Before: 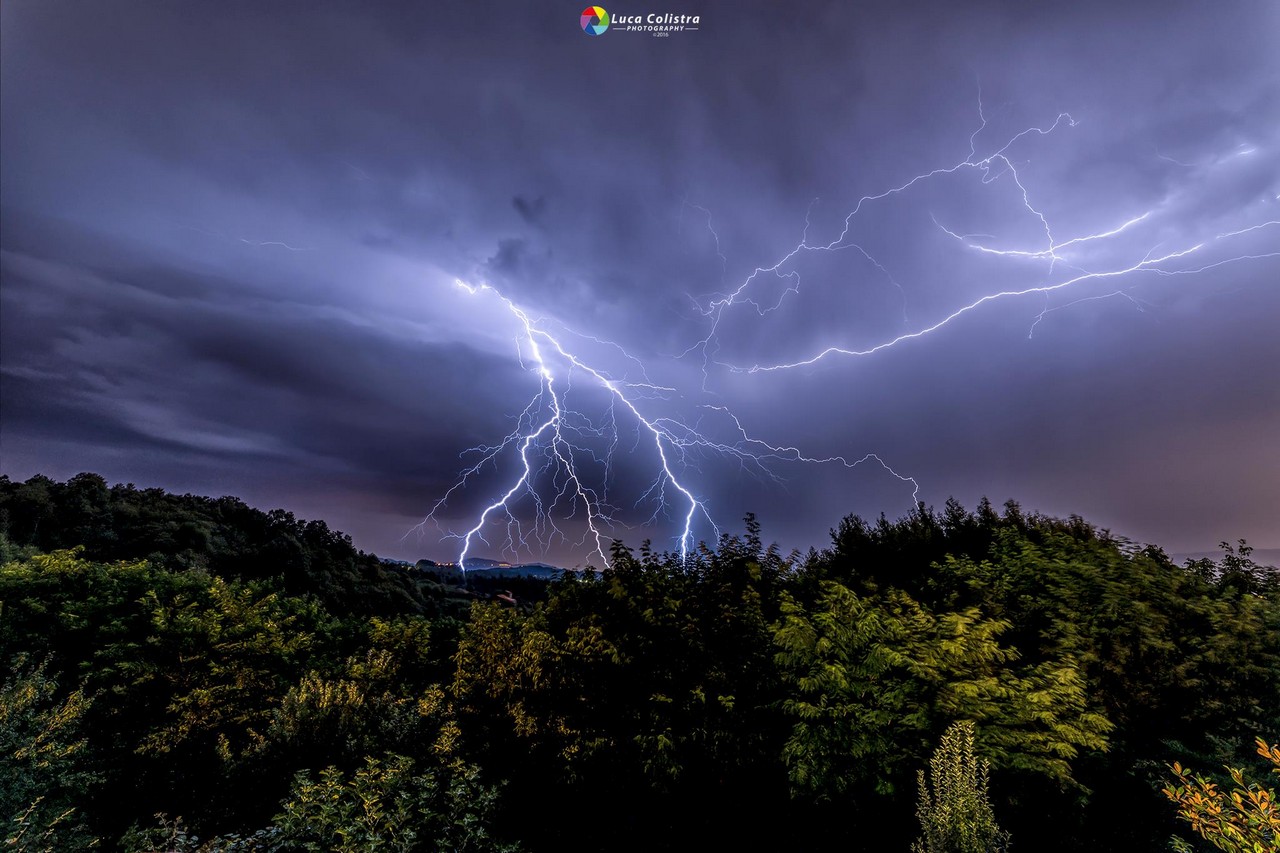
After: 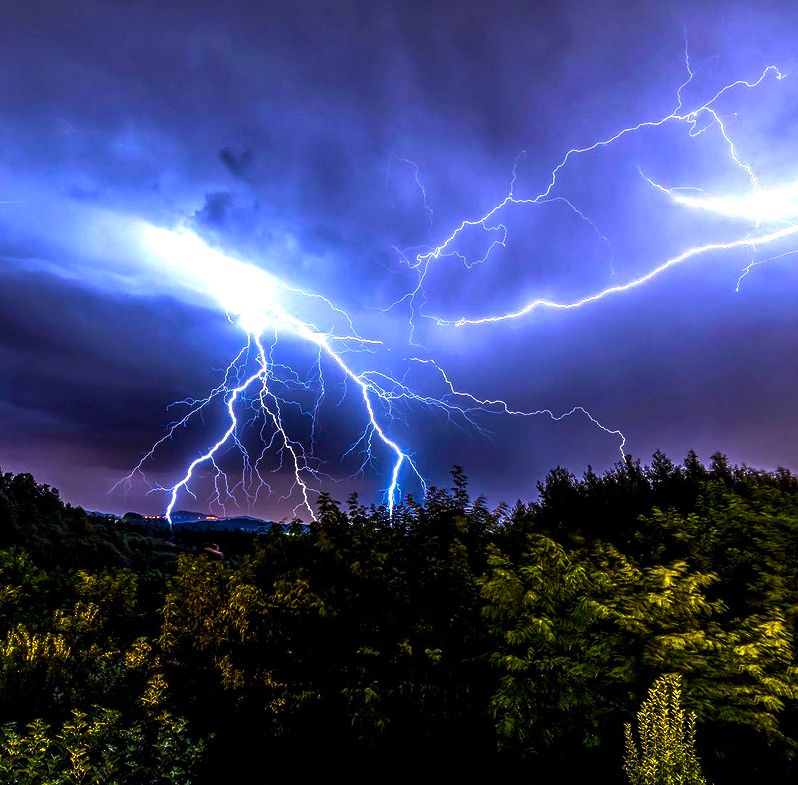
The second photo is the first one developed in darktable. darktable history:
crop and rotate: left 22.918%, top 5.629%, right 14.711%, bottom 2.247%
color balance rgb: linear chroma grading › shadows -30%, linear chroma grading › global chroma 35%, perceptual saturation grading › global saturation 75%, perceptual saturation grading › shadows -30%, perceptual brilliance grading › highlights 75%, perceptual brilliance grading › shadows -30%, global vibrance 35%
